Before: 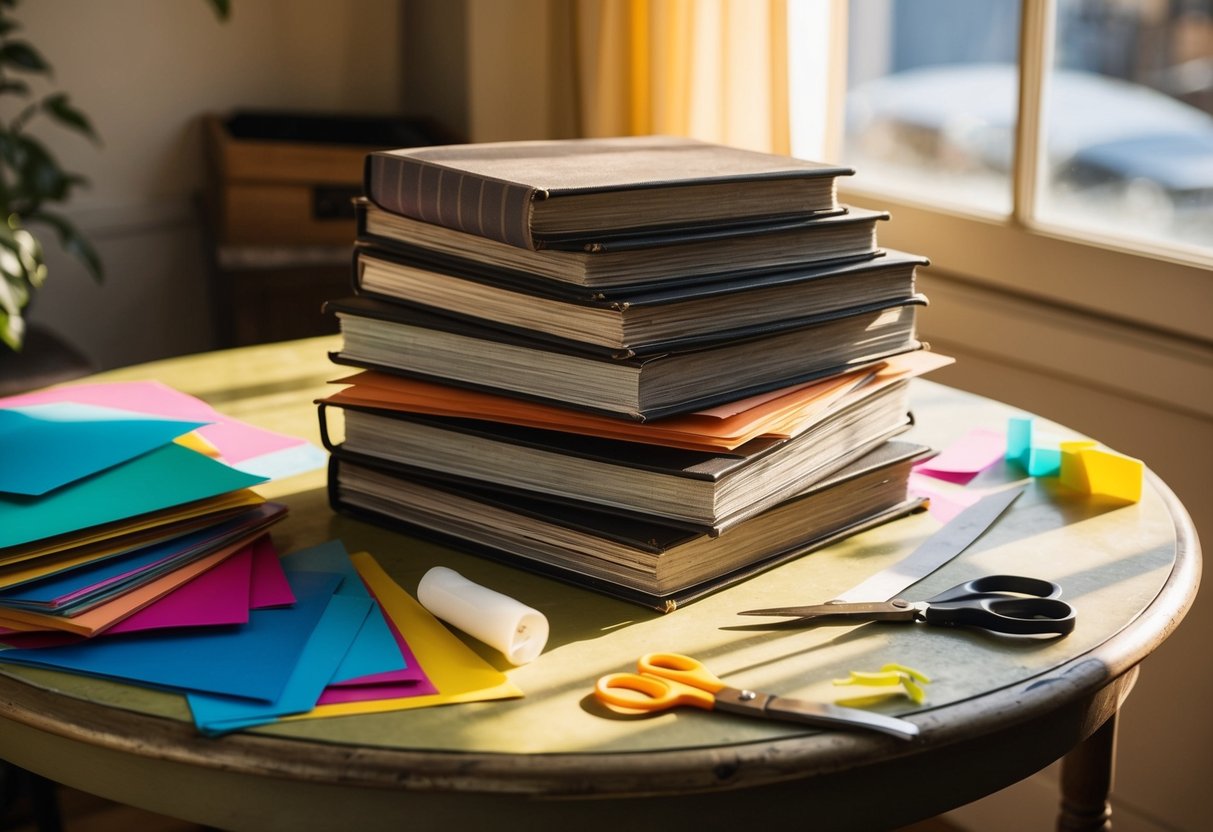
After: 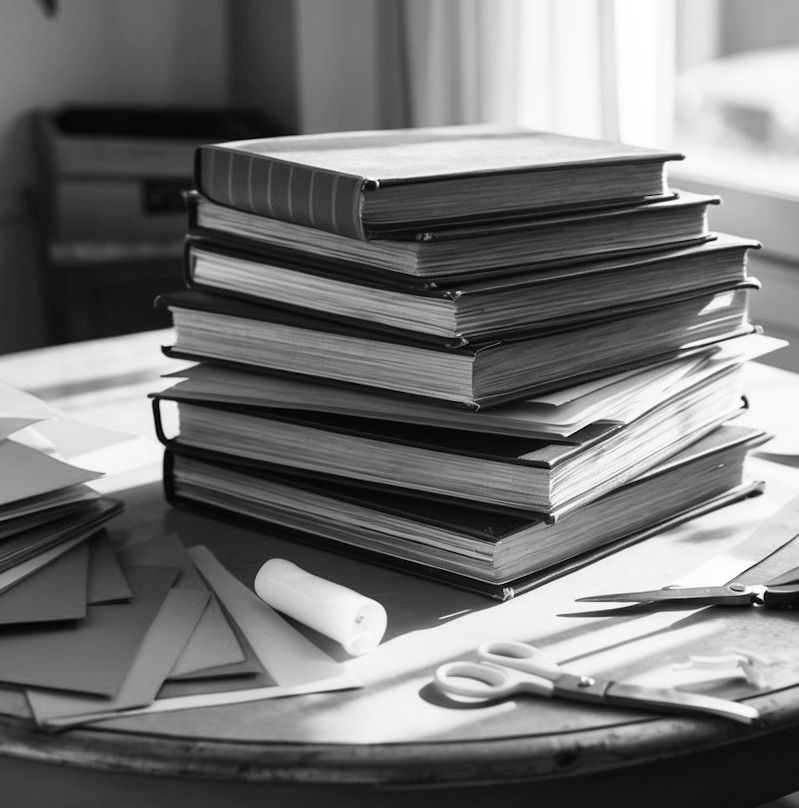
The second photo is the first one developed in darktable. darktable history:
exposure: compensate highlight preservation false
crop and rotate: left 13.342%, right 19.991%
rotate and perspective: rotation -1°, crop left 0.011, crop right 0.989, crop top 0.025, crop bottom 0.975
contrast brightness saturation: brightness -0.02, saturation 0.35
base curve: curves: ch0 [(0, 0) (0.579, 0.807) (1, 1)], preserve colors none
monochrome: on, module defaults
shadows and highlights: shadows 10, white point adjustment 1, highlights -40
